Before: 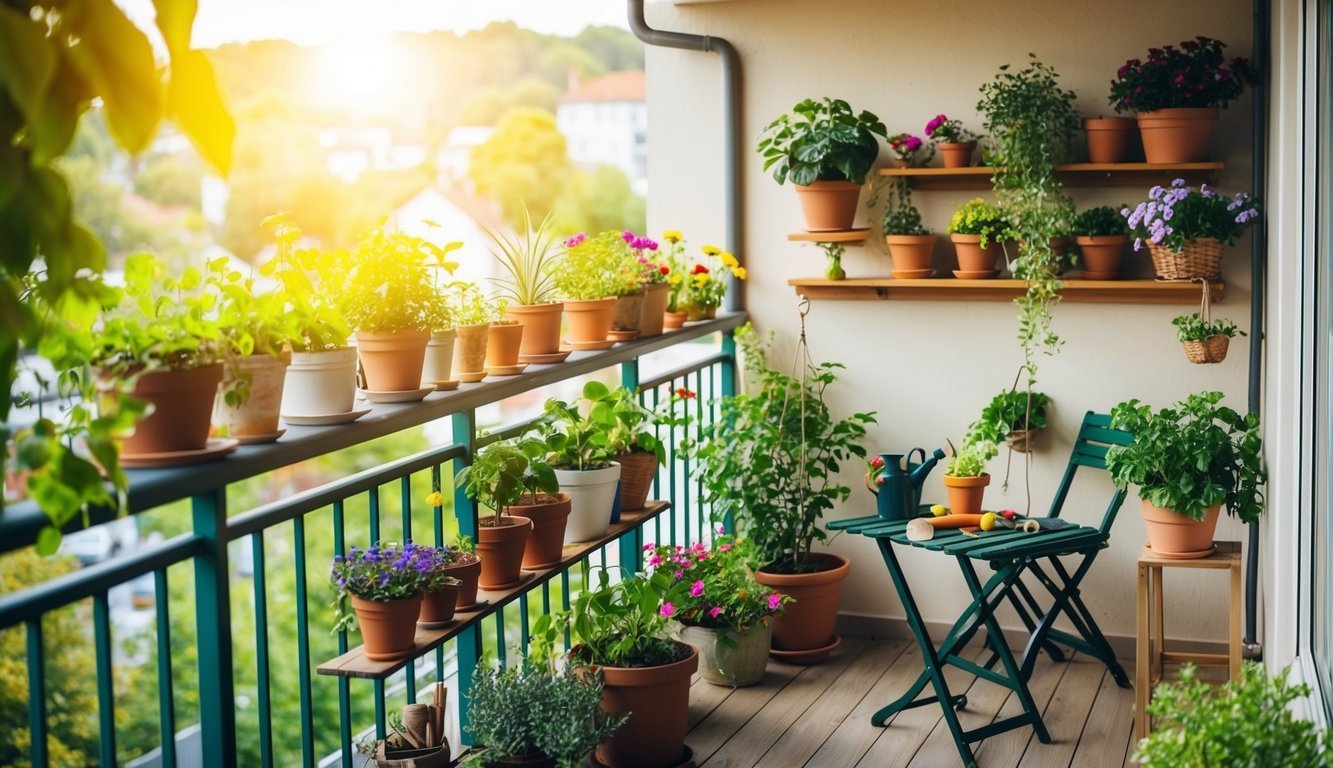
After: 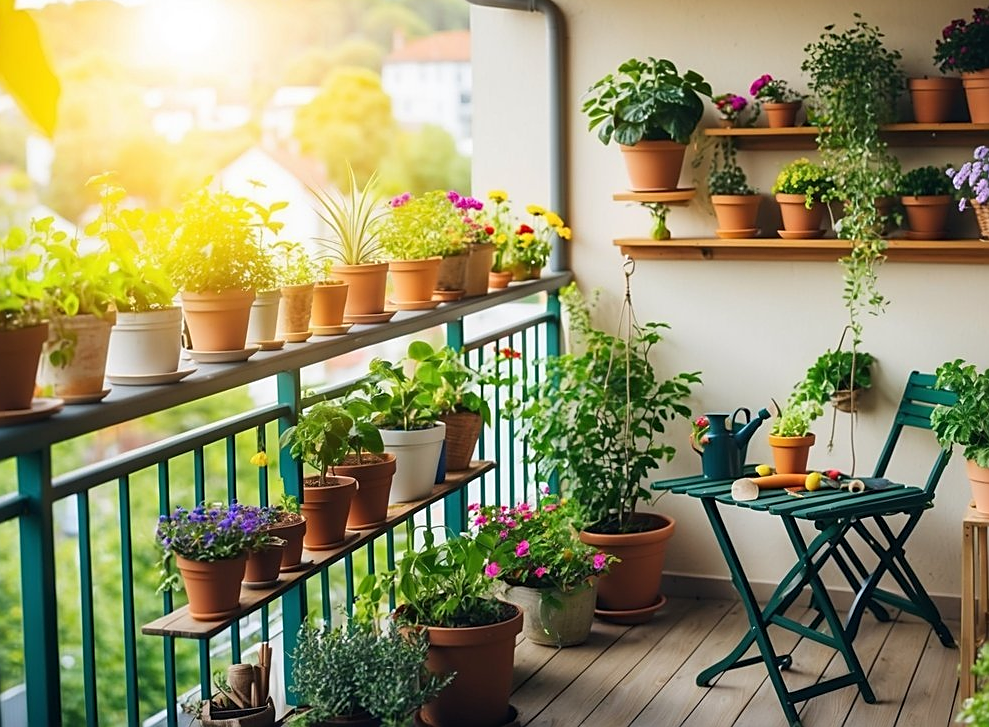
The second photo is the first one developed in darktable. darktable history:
crop and rotate: left 13.15%, top 5.251%, right 12.609%
sharpen: on, module defaults
